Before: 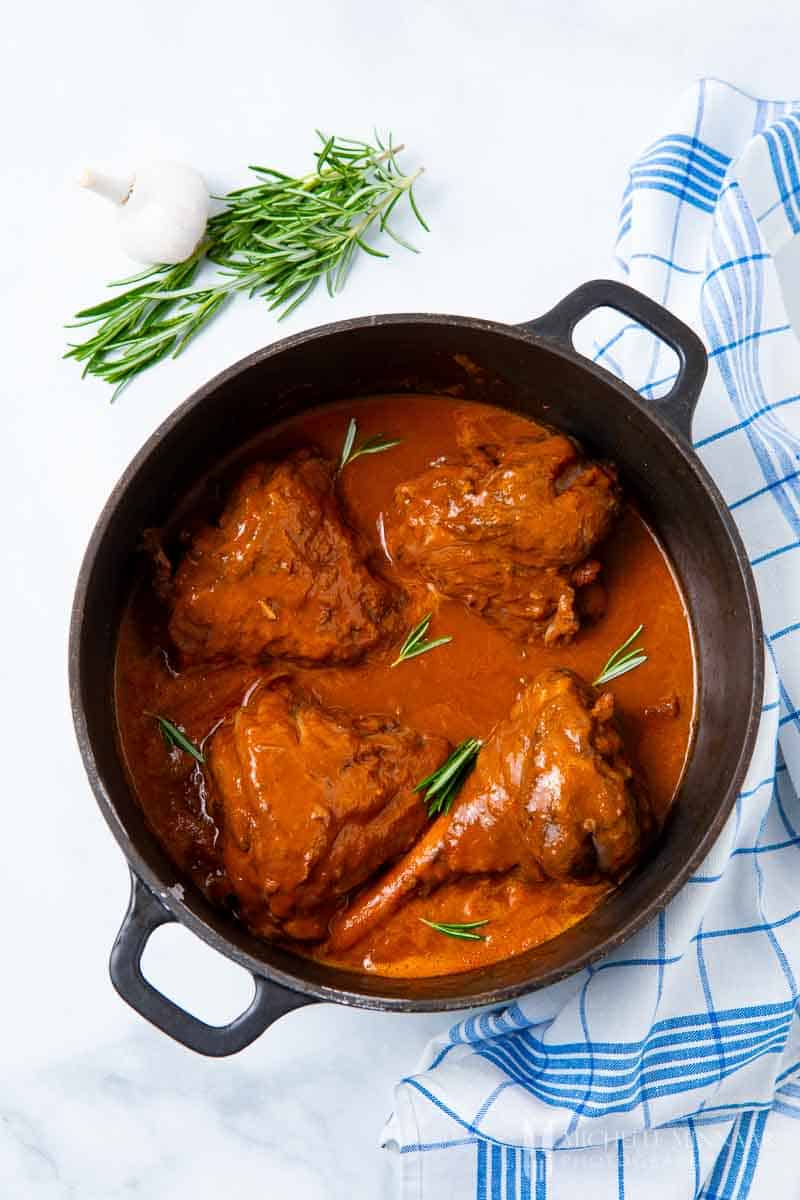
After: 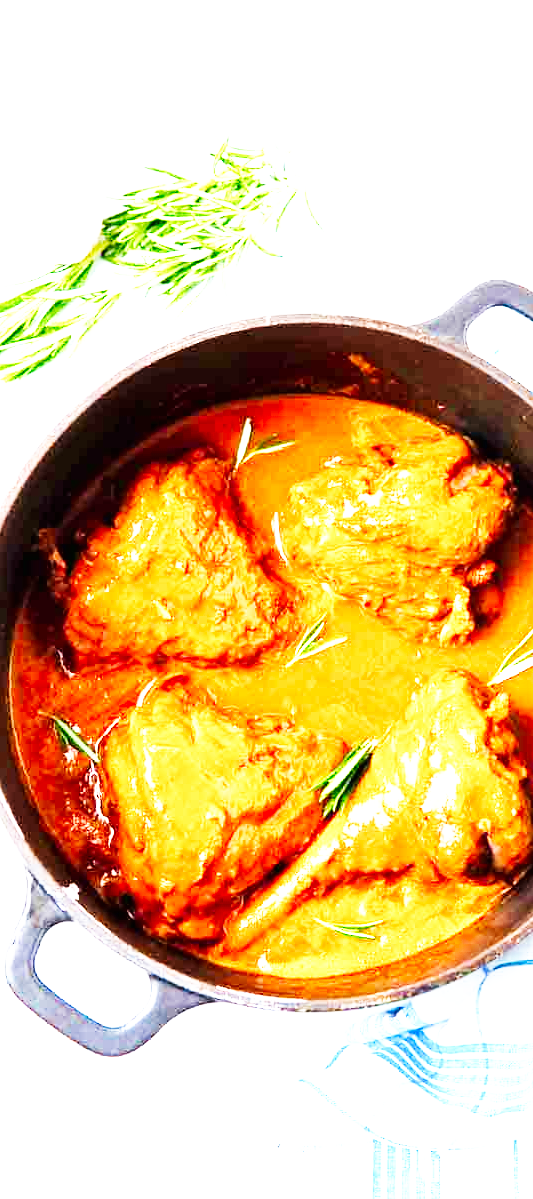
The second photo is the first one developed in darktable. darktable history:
base curve: curves: ch0 [(0, 0) (0.007, 0.004) (0.027, 0.03) (0.046, 0.07) (0.207, 0.54) (0.442, 0.872) (0.673, 0.972) (1, 1)], preserve colors none
exposure: exposure 1.99 EV, compensate exposure bias true, compensate highlight preservation false
crop and rotate: left 13.346%, right 20.024%
velvia: on, module defaults
